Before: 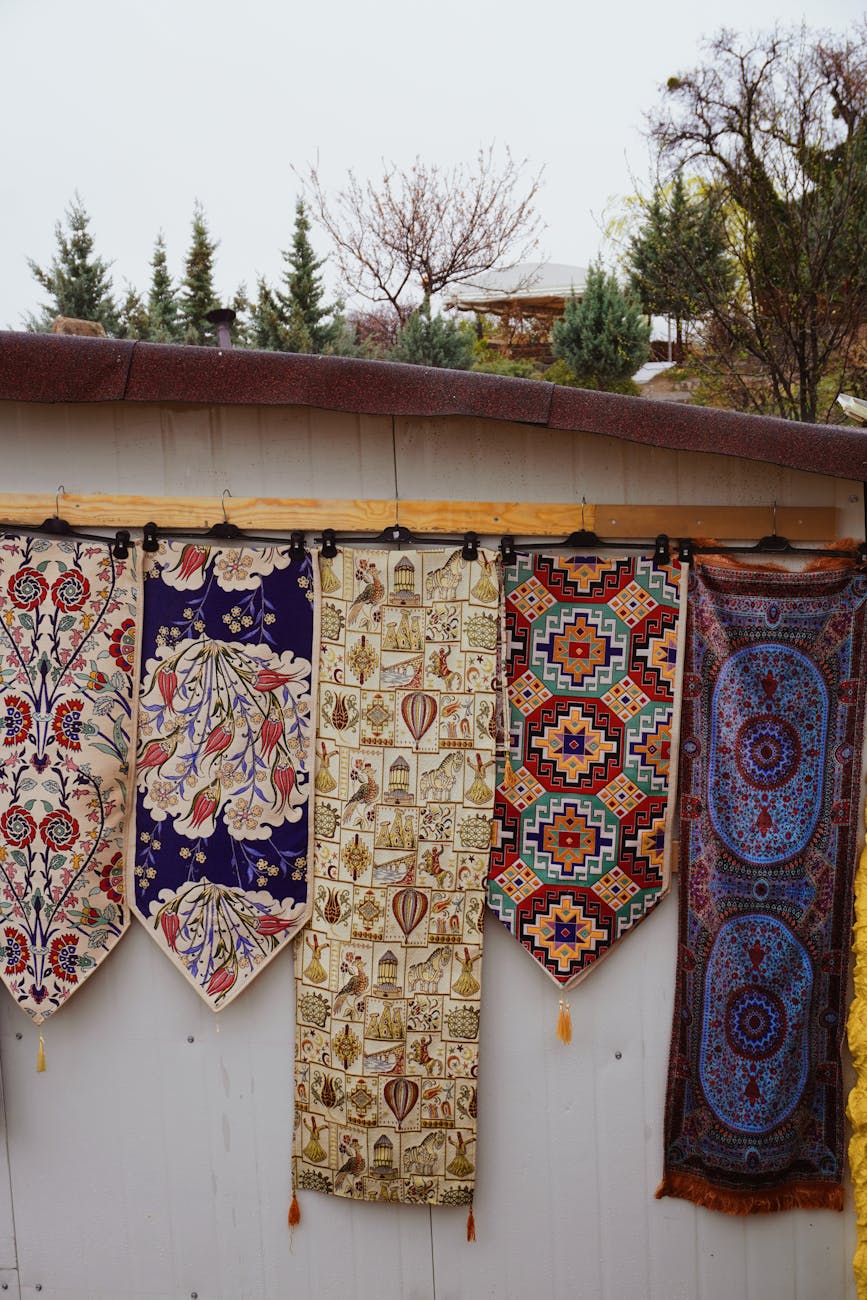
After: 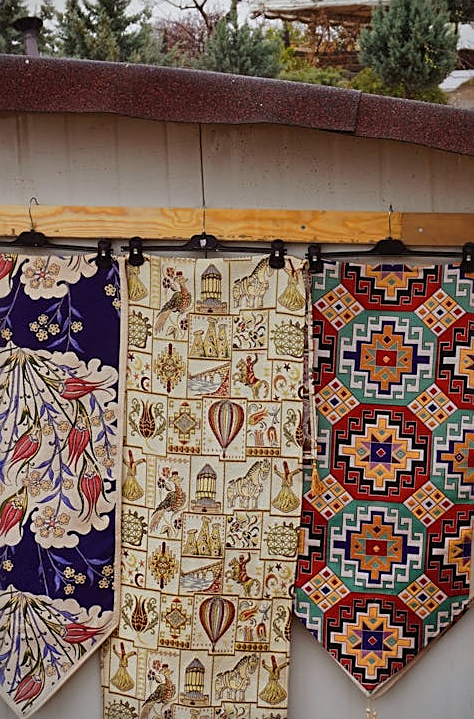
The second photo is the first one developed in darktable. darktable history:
sharpen: on, module defaults
vignetting: fall-off radius 61.15%, dithering 8-bit output, unbound false
crop and rotate: left 22.3%, top 22.526%, right 23.006%, bottom 22.163%
